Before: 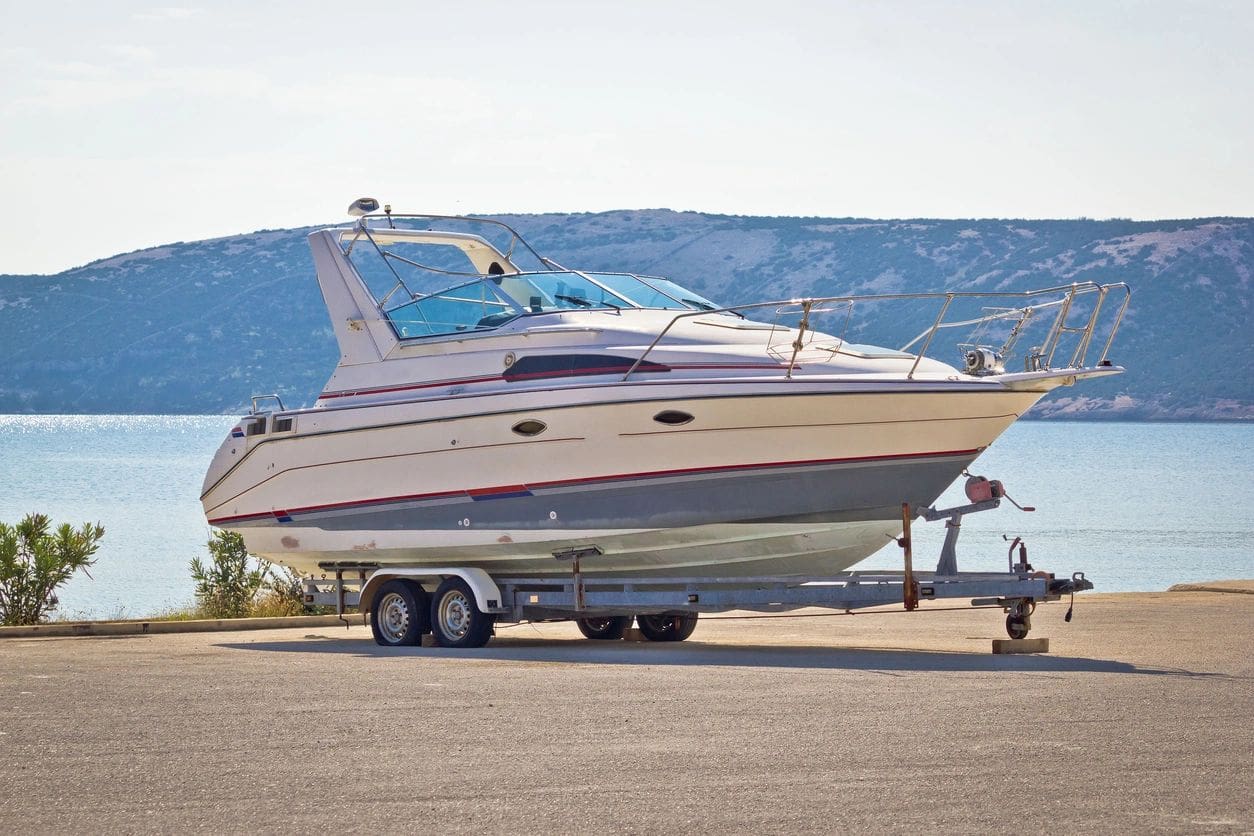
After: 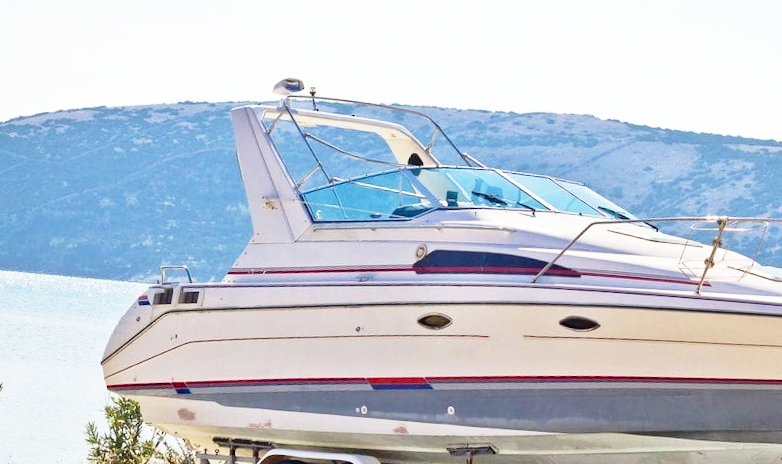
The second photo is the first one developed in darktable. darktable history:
crop and rotate: angle -4.99°, left 2.122%, top 6.945%, right 27.566%, bottom 30.519%
base curve: curves: ch0 [(0, 0) (0.028, 0.03) (0.121, 0.232) (0.46, 0.748) (0.859, 0.968) (1, 1)], preserve colors none
